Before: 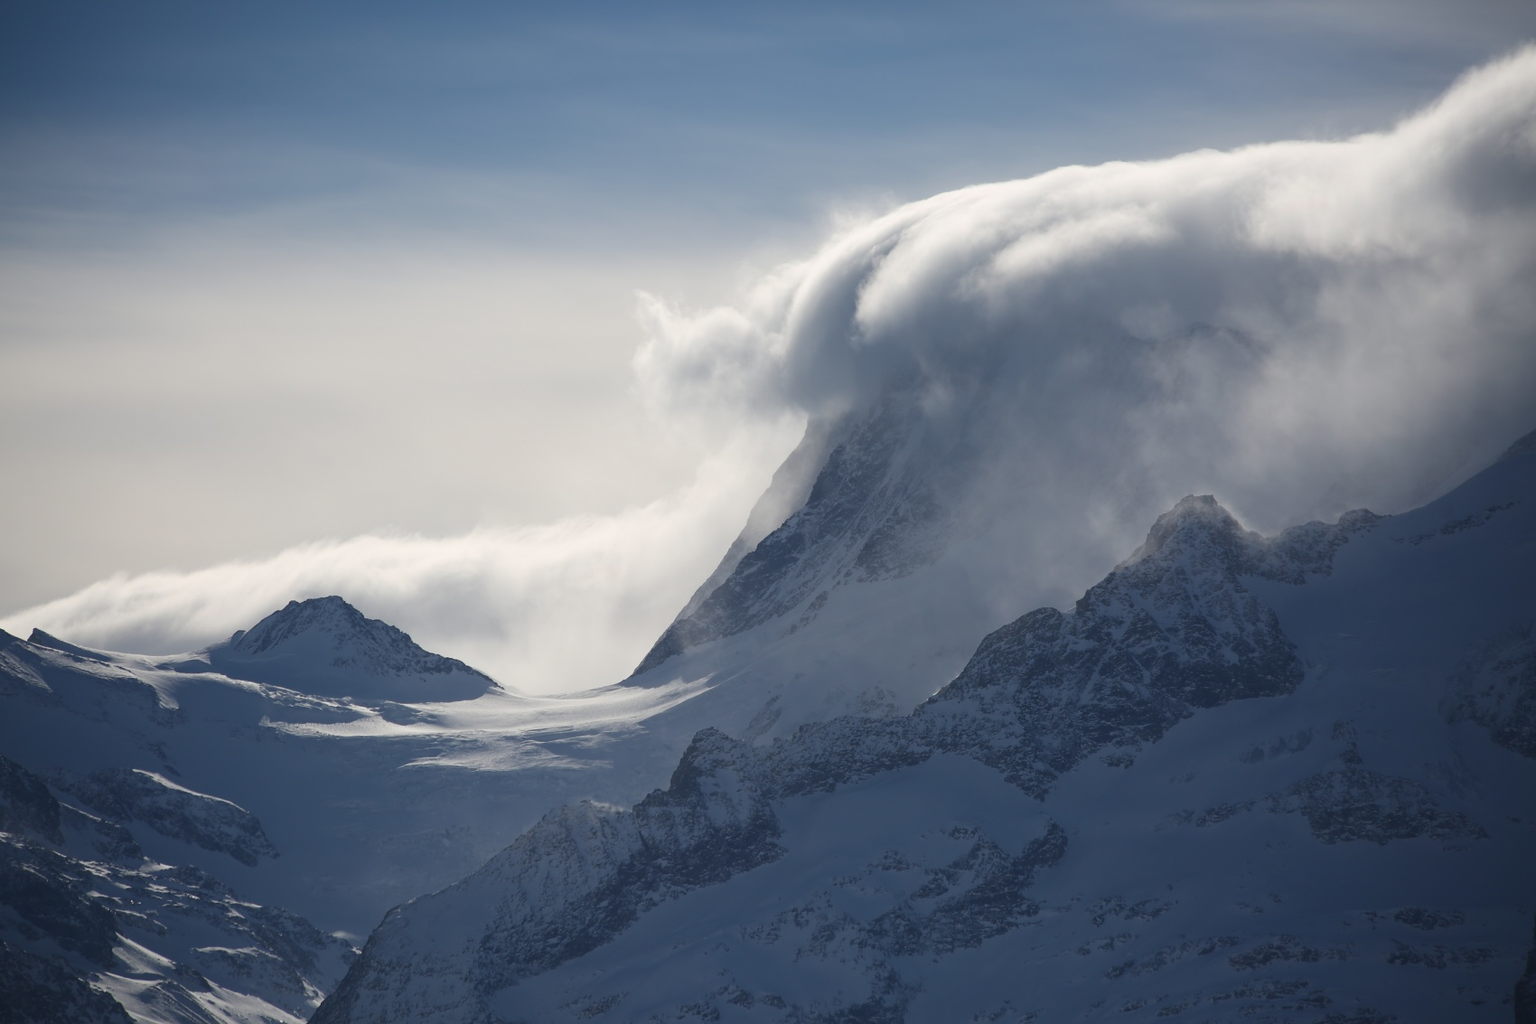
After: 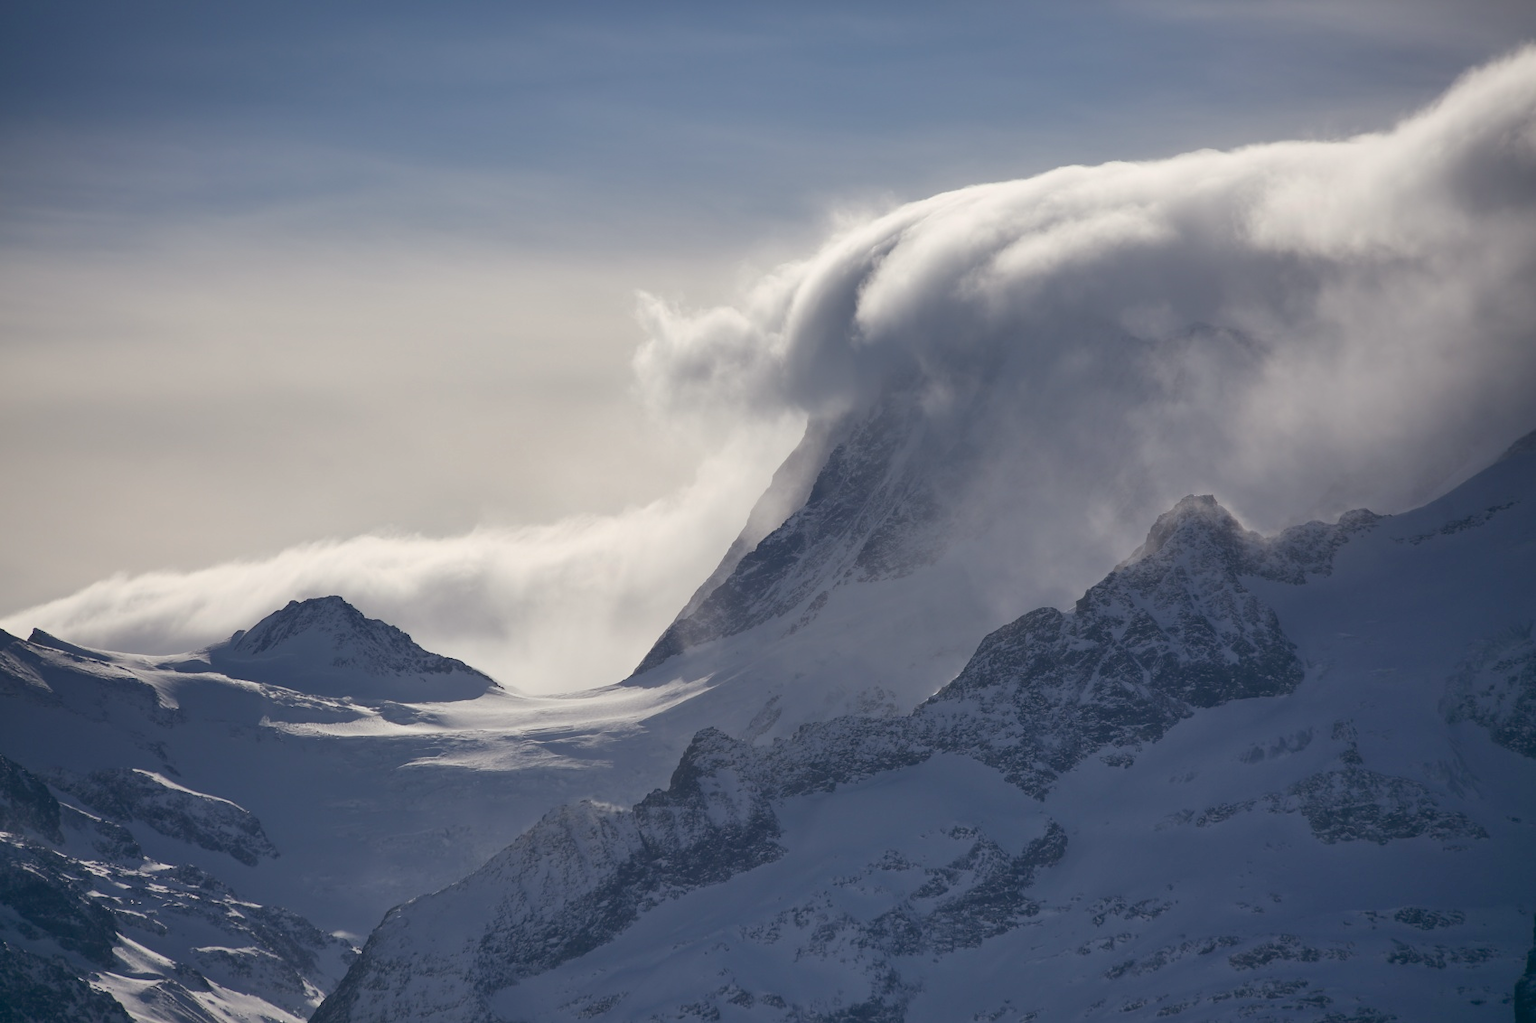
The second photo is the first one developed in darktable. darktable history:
white balance: red 0.978, blue 0.999
color balance: lift [0.998, 0.998, 1.001, 1.002], gamma [0.995, 1.025, 0.992, 0.975], gain [0.995, 1.02, 0.997, 0.98]
shadows and highlights: low approximation 0.01, soften with gaussian
